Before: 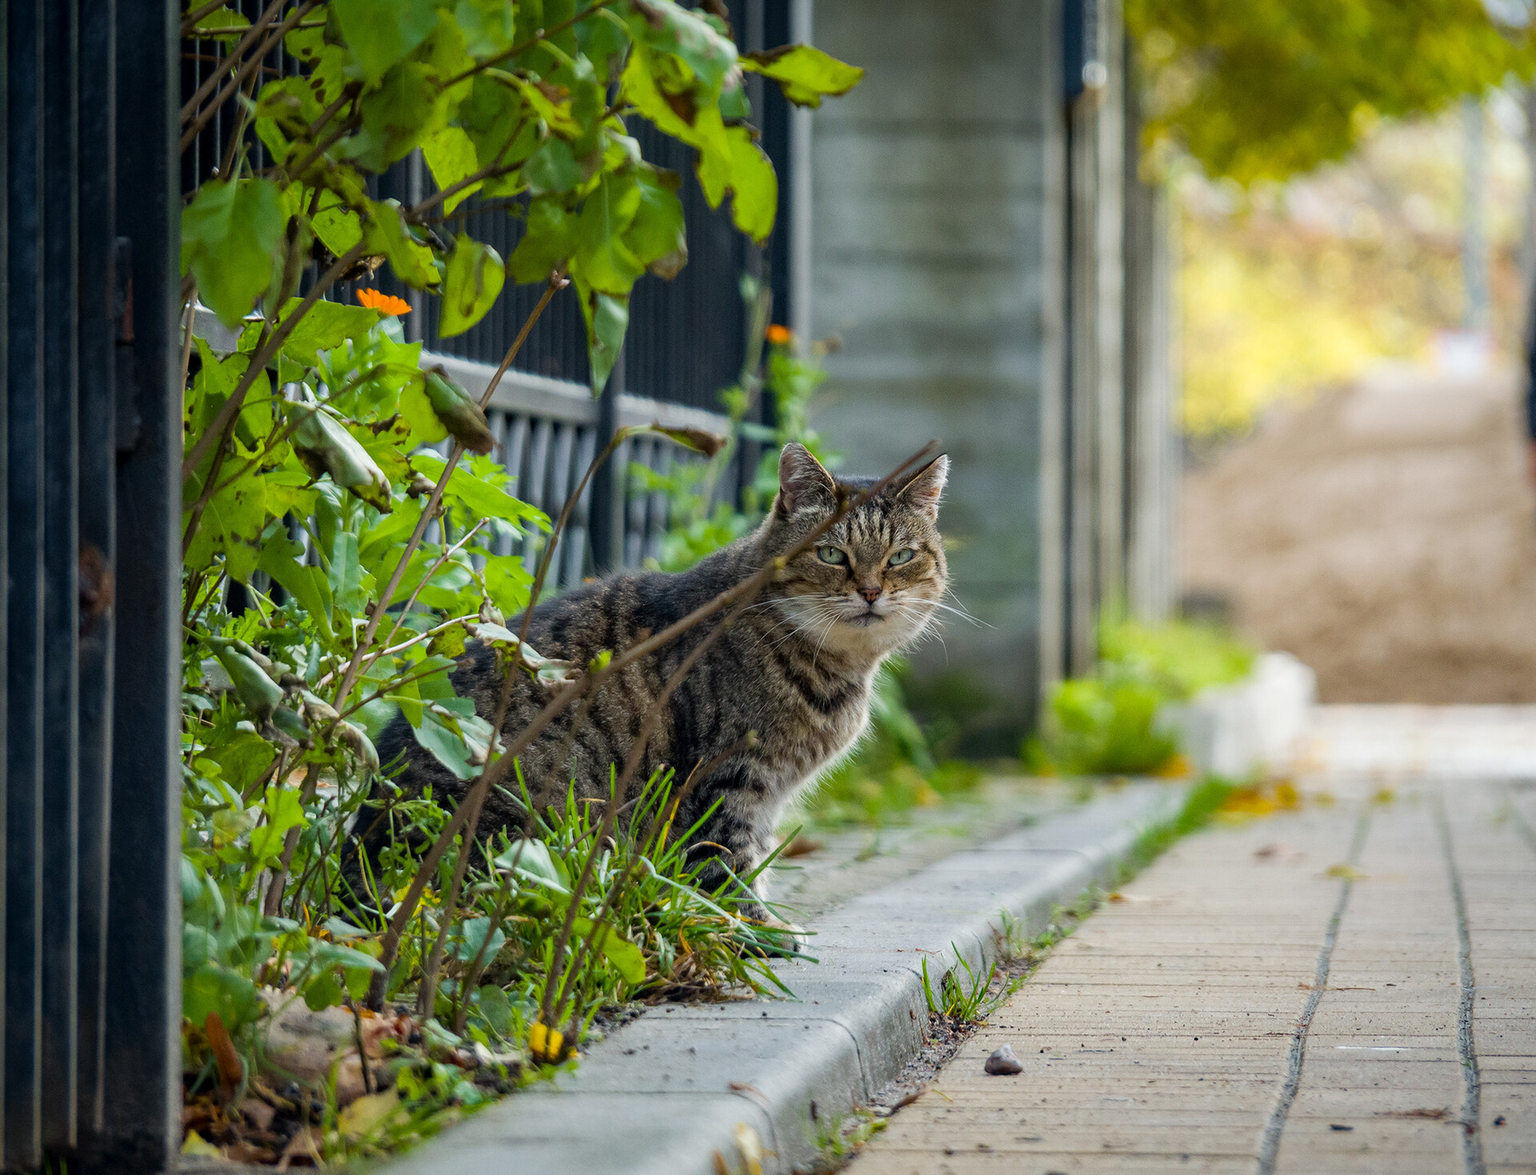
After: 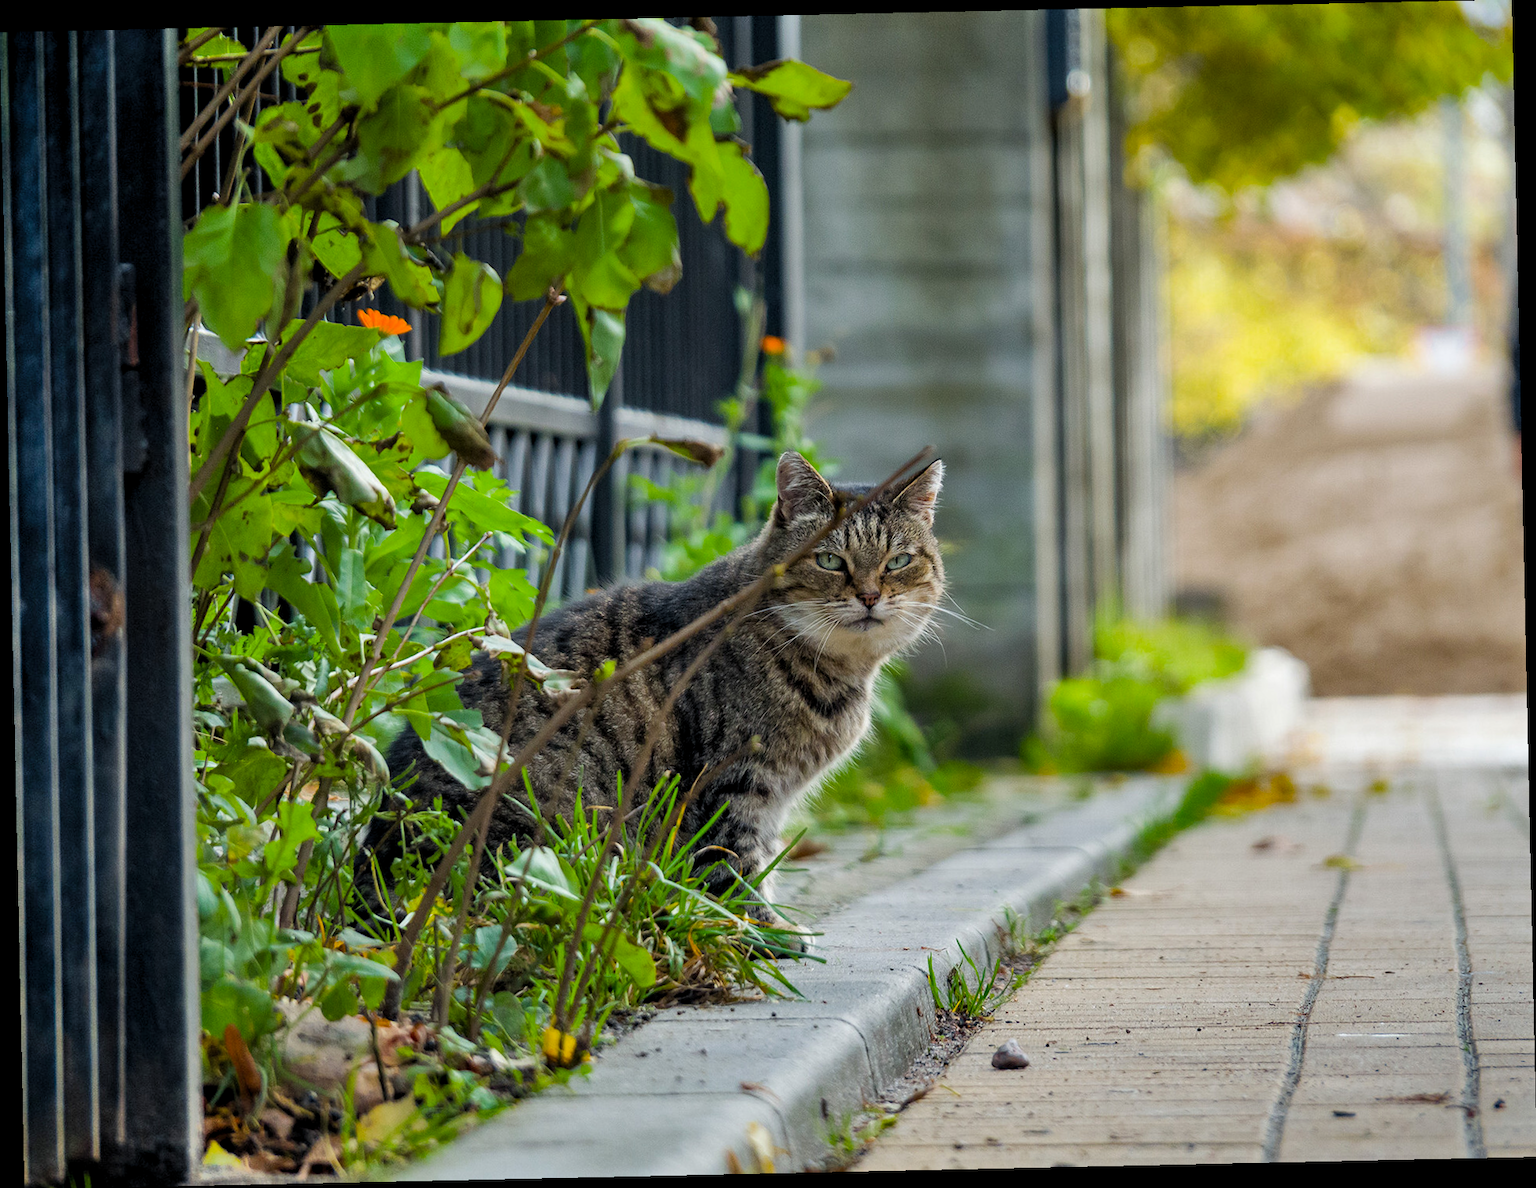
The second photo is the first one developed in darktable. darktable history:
levels: levels [0.026, 0.507, 0.987]
rotate and perspective: rotation -1.24°, automatic cropping off
shadows and highlights: soften with gaussian
vibrance: vibrance 78%
